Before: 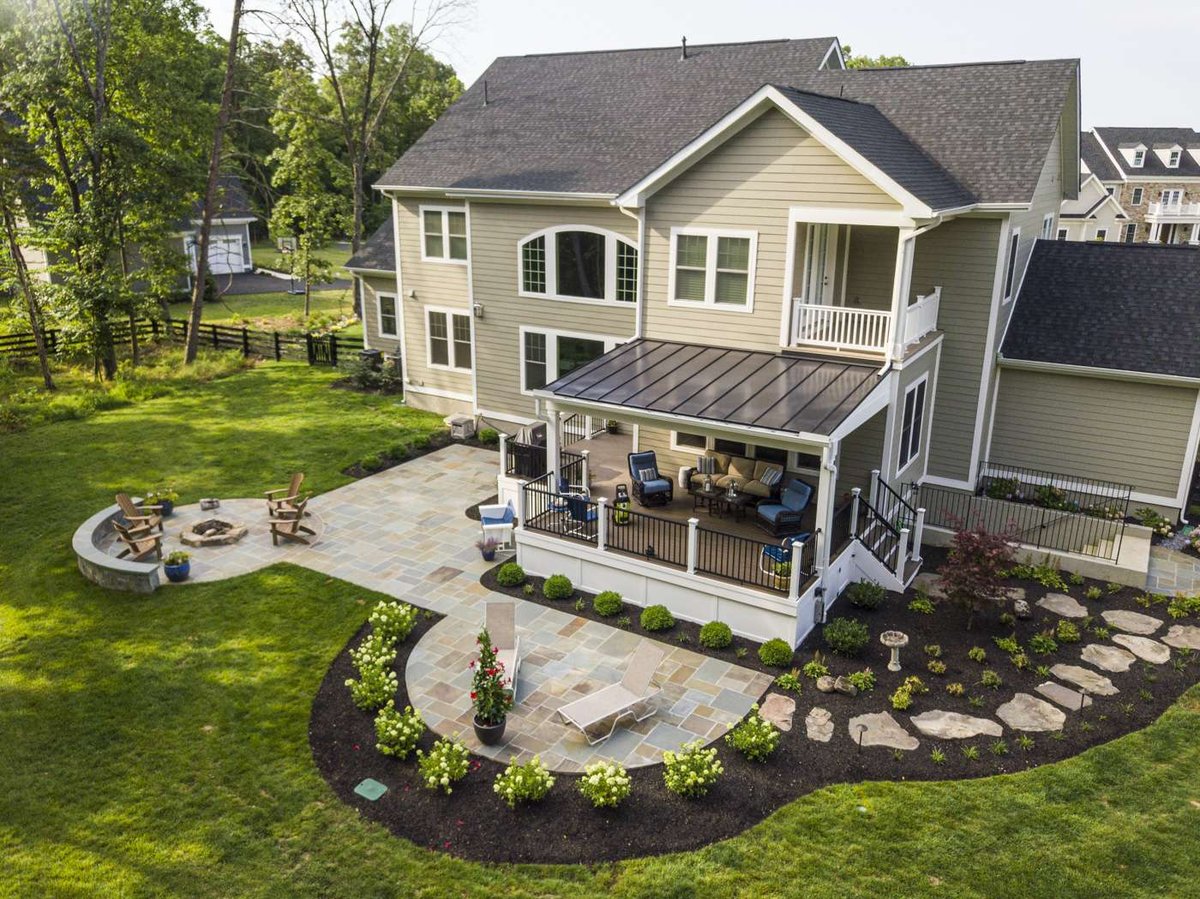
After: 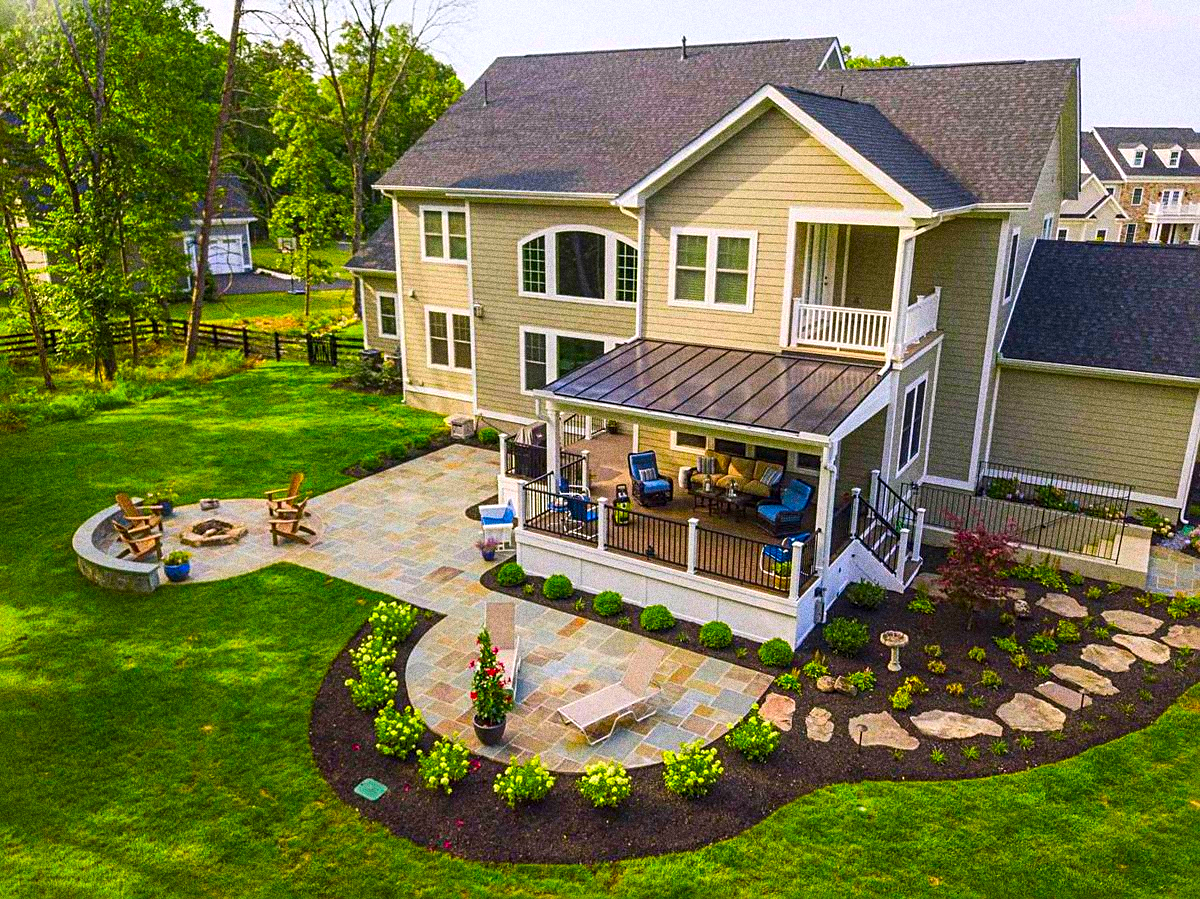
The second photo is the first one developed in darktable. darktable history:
grain: coarseness 14.49 ISO, strength 48.04%, mid-tones bias 35%
color correction: highlights a* 1.59, highlights b* -1.7, saturation 2.48
sharpen: on, module defaults
